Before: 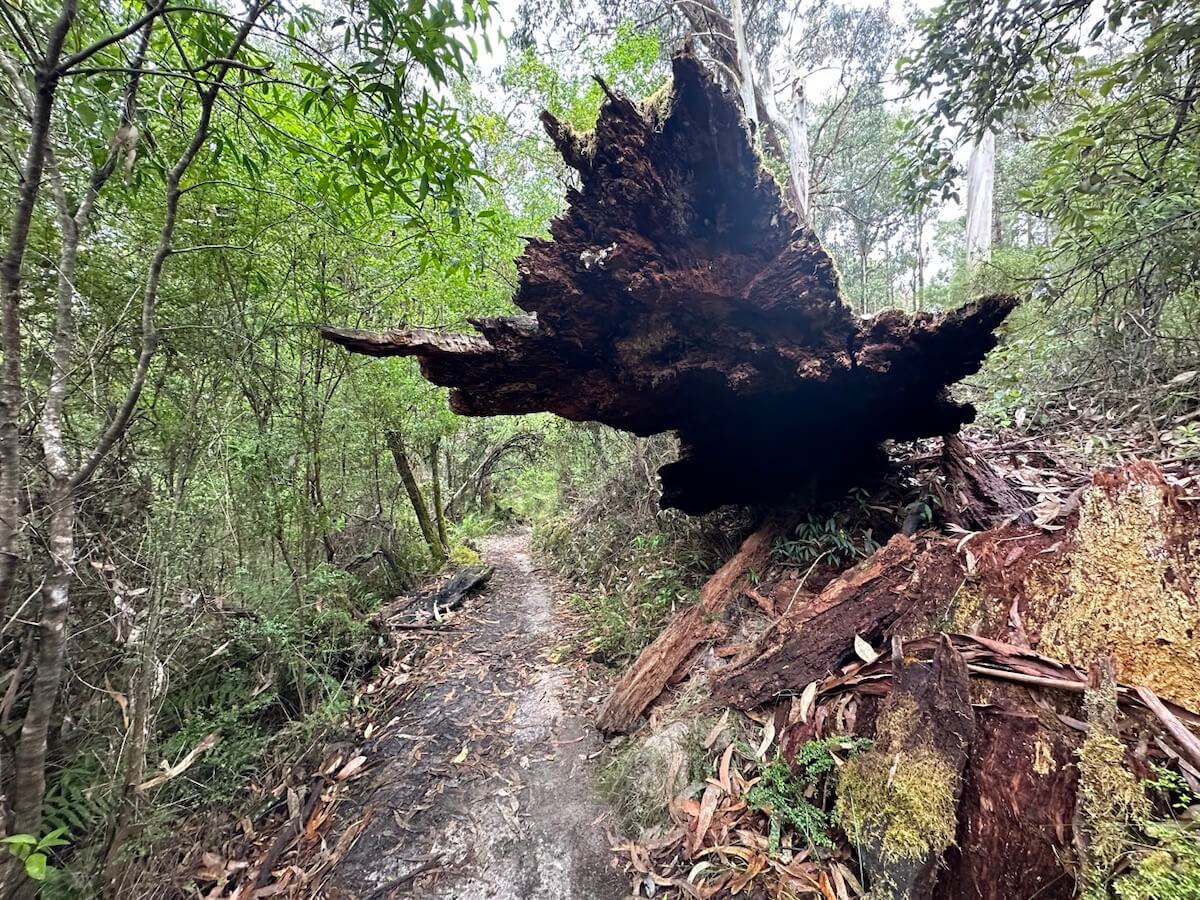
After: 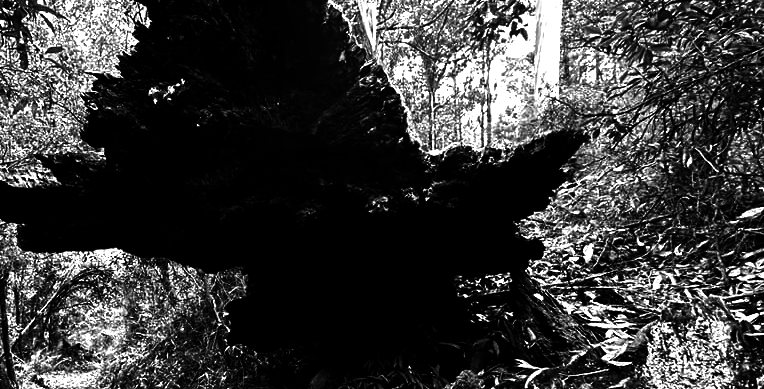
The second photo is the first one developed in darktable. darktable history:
exposure: black level correction 0.001, exposure 0.5 EV, compensate exposure bias true, compensate highlight preservation false
crop: left 36.005%, top 18.293%, right 0.31%, bottom 38.444%
color balance rgb: perceptual saturation grading › highlights -31.88%, perceptual saturation grading › mid-tones 5.8%, perceptual saturation grading › shadows 18.12%, perceptual brilliance grading › highlights 3.62%, perceptual brilliance grading › mid-tones -18.12%, perceptual brilliance grading › shadows -41.3%
monochrome: a 32, b 64, size 2.3
contrast brightness saturation: contrast 0.02, brightness -1, saturation -1
tone equalizer: on, module defaults
